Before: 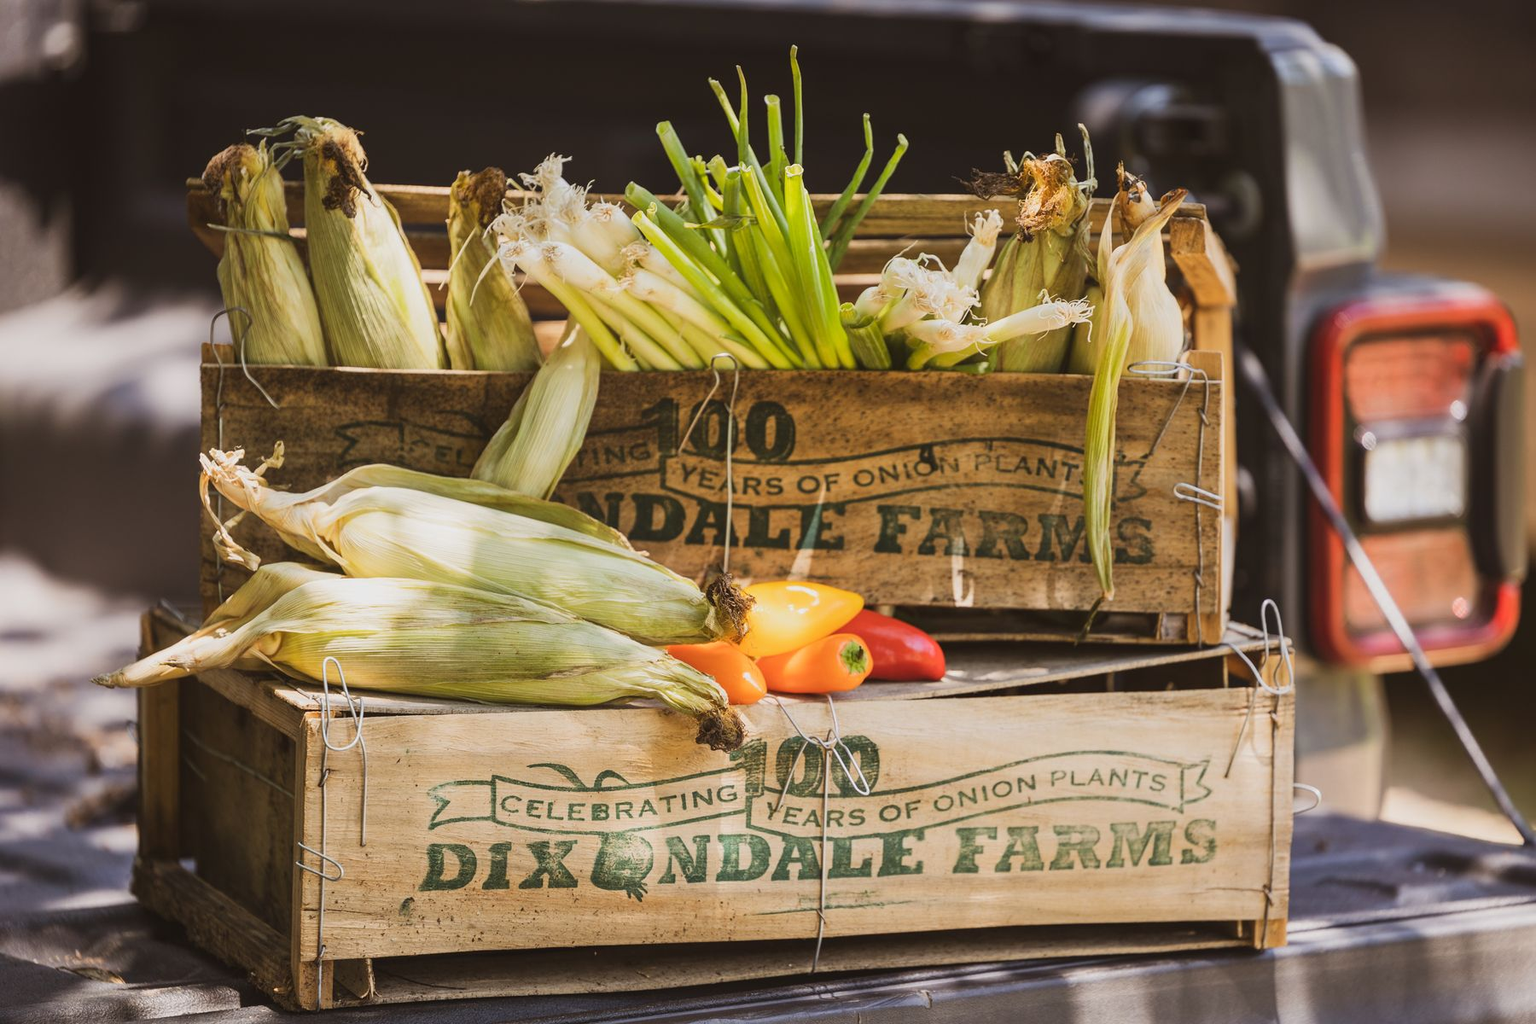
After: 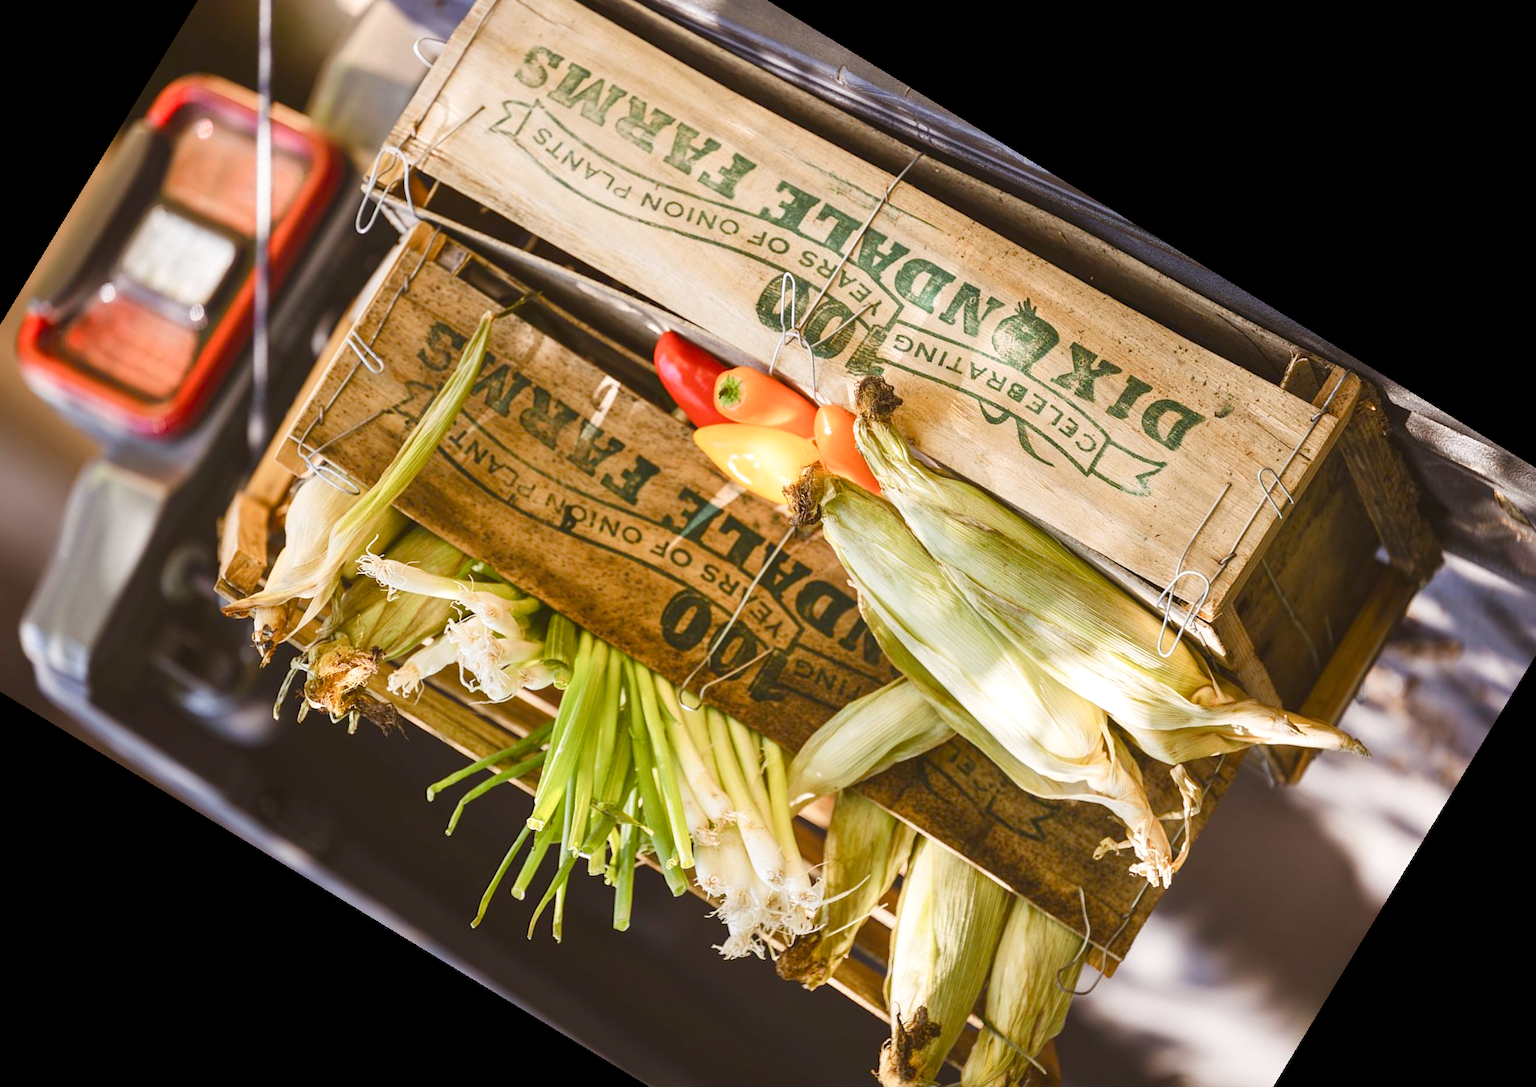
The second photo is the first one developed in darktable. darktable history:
color balance rgb: perceptual saturation grading › global saturation 20%, perceptual saturation grading › highlights -50%, perceptual saturation grading › shadows 30%, perceptual brilliance grading › global brilliance 10%, perceptual brilliance grading › shadows 15%
crop and rotate: angle 148.68°, left 9.111%, top 15.603%, right 4.588%, bottom 17.041%
